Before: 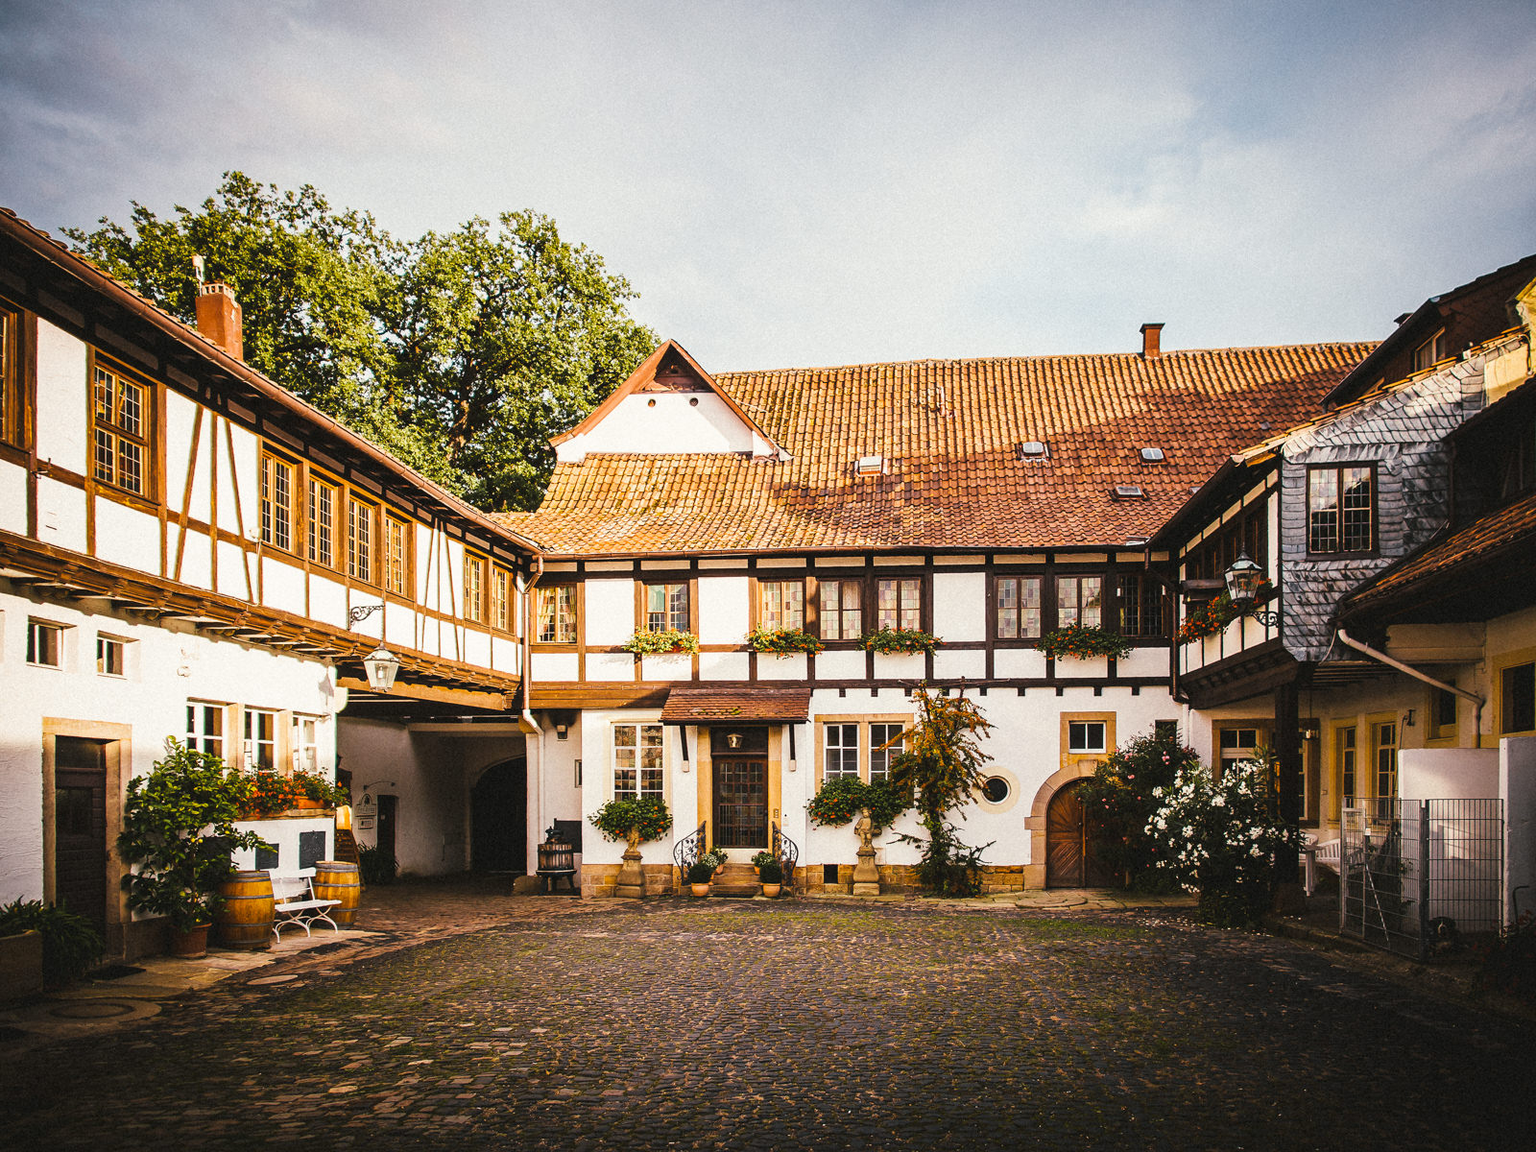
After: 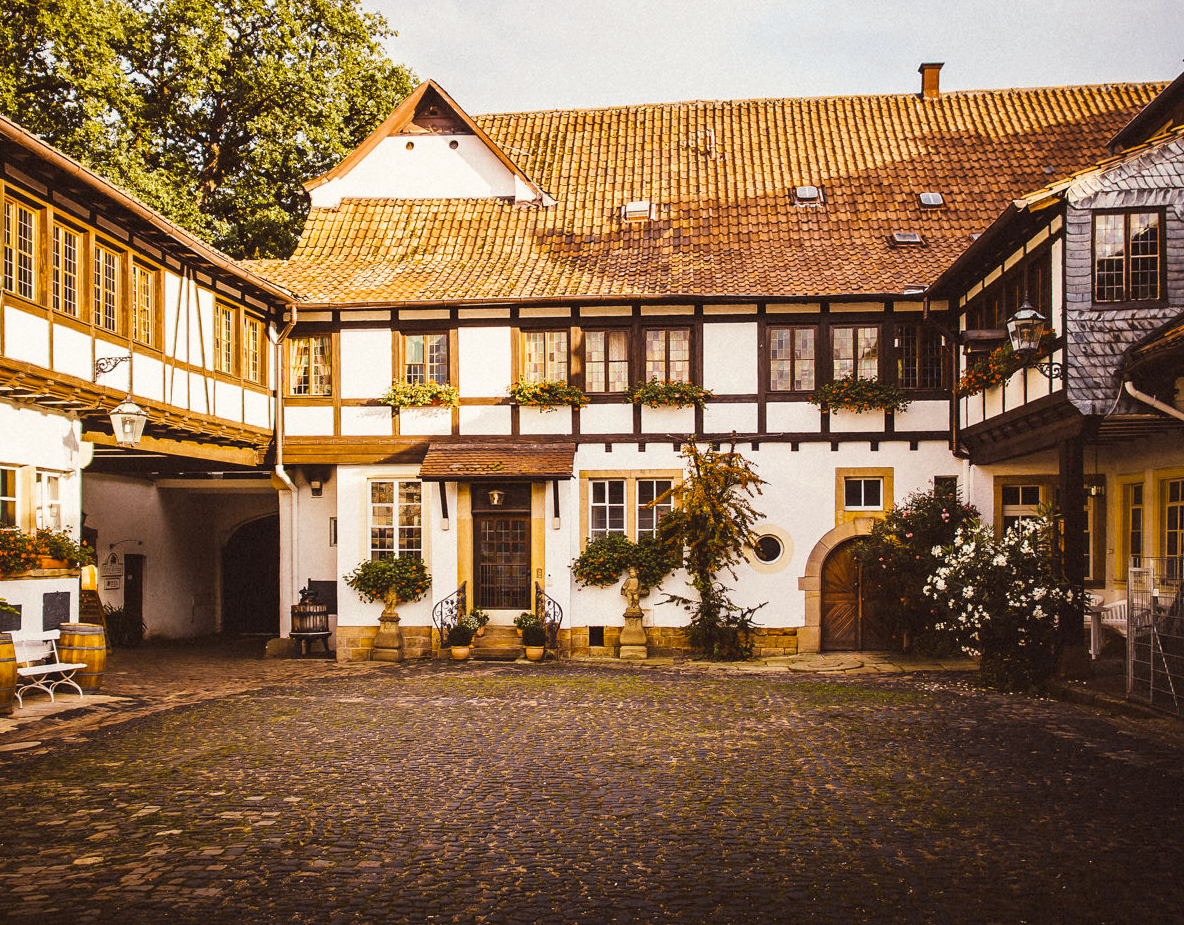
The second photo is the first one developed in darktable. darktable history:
crop: left 16.871%, top 22.857%, right 9.116%
rgb levels: mode RGB, independent channels, levels [[0, 0.474, 1], [0, 0.5, 1], [0, 0.5, 1]]
color contrast: green-magenta contrast 0.8, blue-yellow contrast 1.1, unbound 0
